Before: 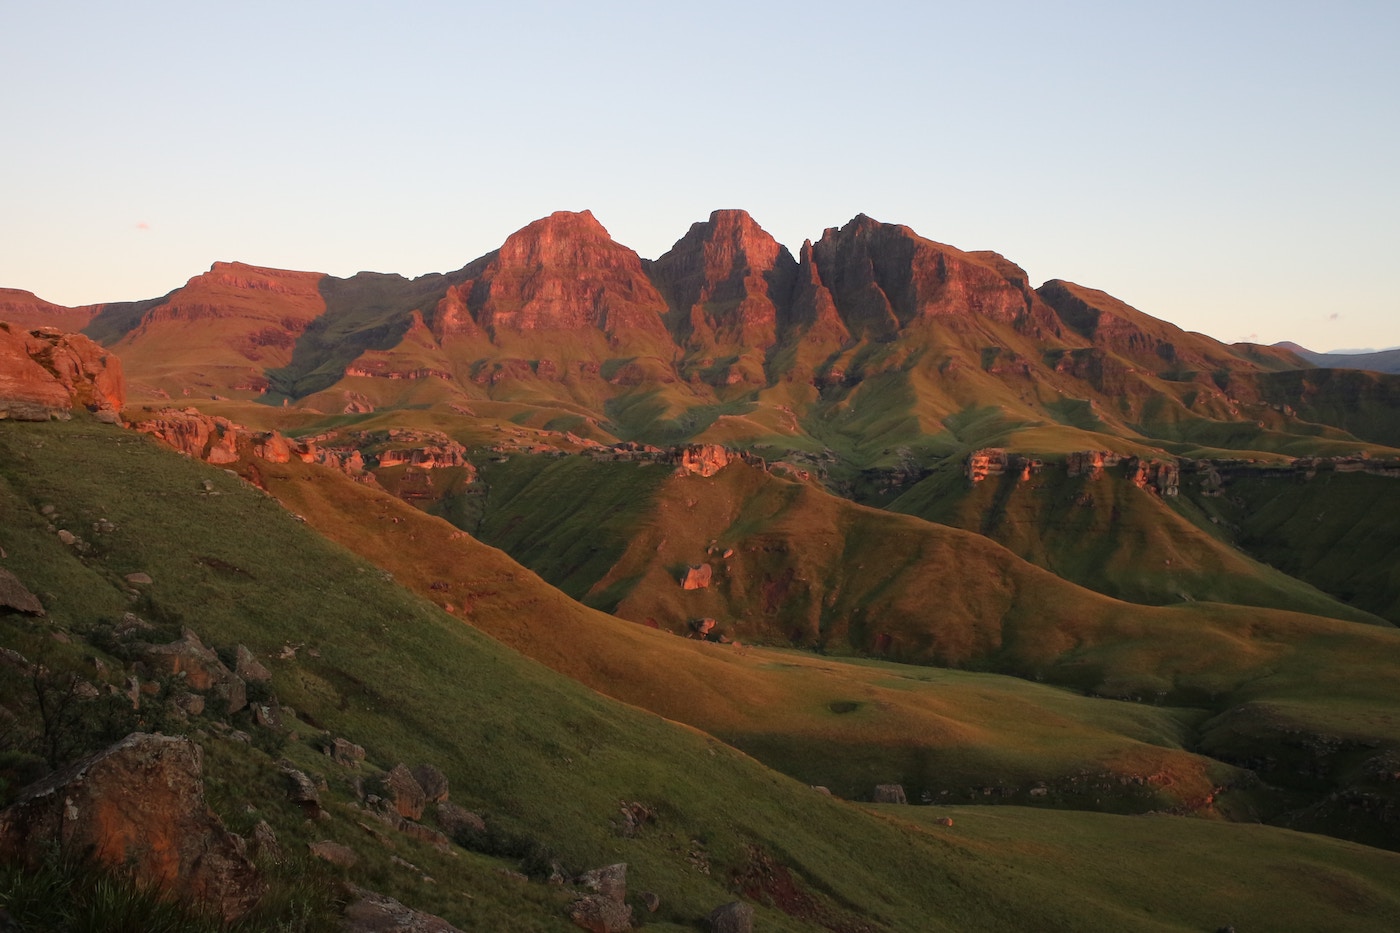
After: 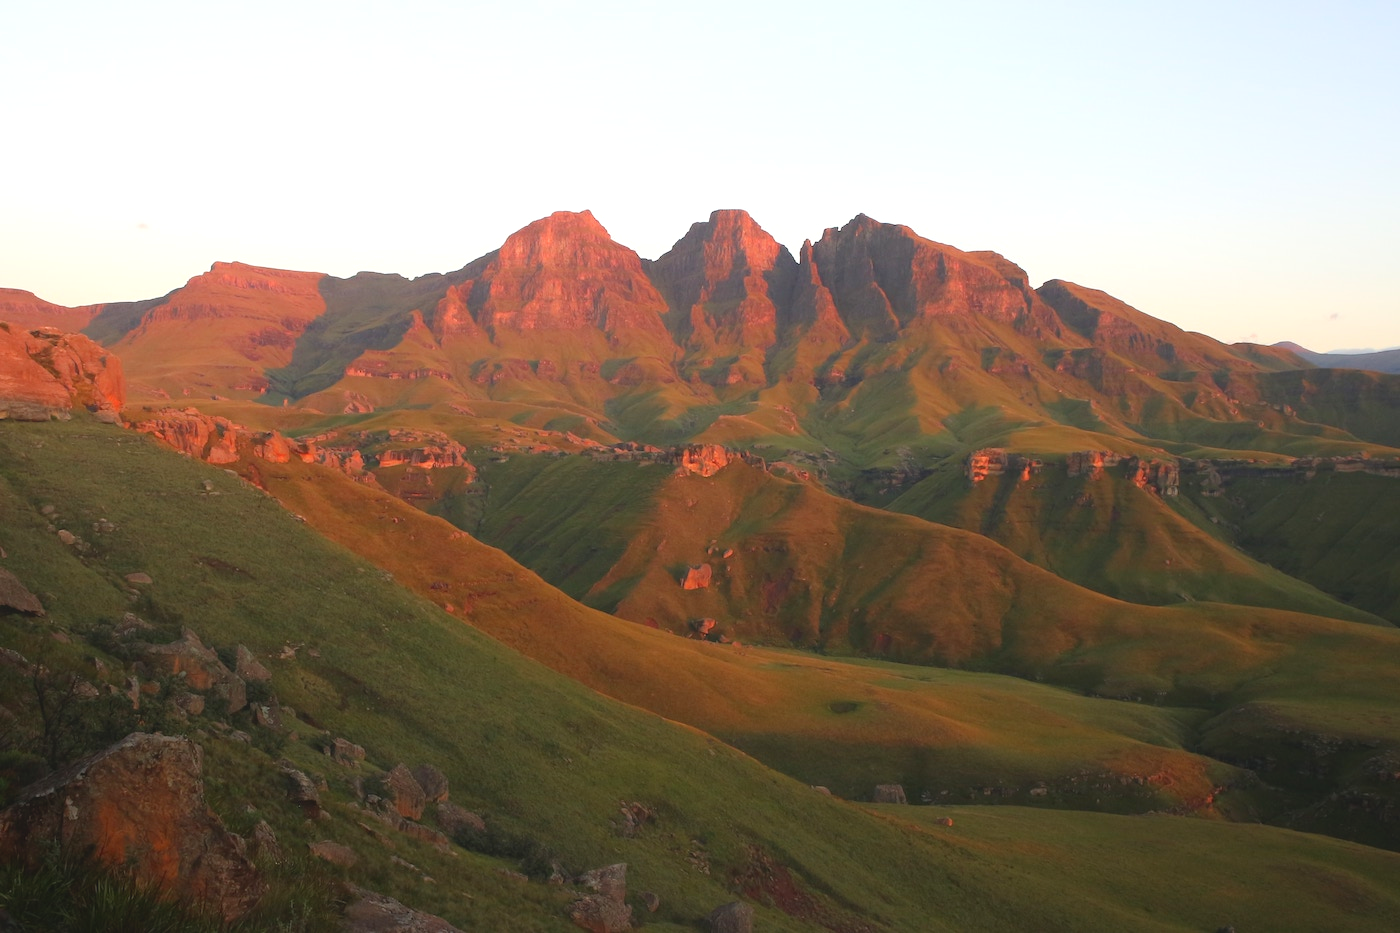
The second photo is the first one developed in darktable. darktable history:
local contrast: detail 69%
exposure: exposure 0.6 EV, compensate highlight preservation false
